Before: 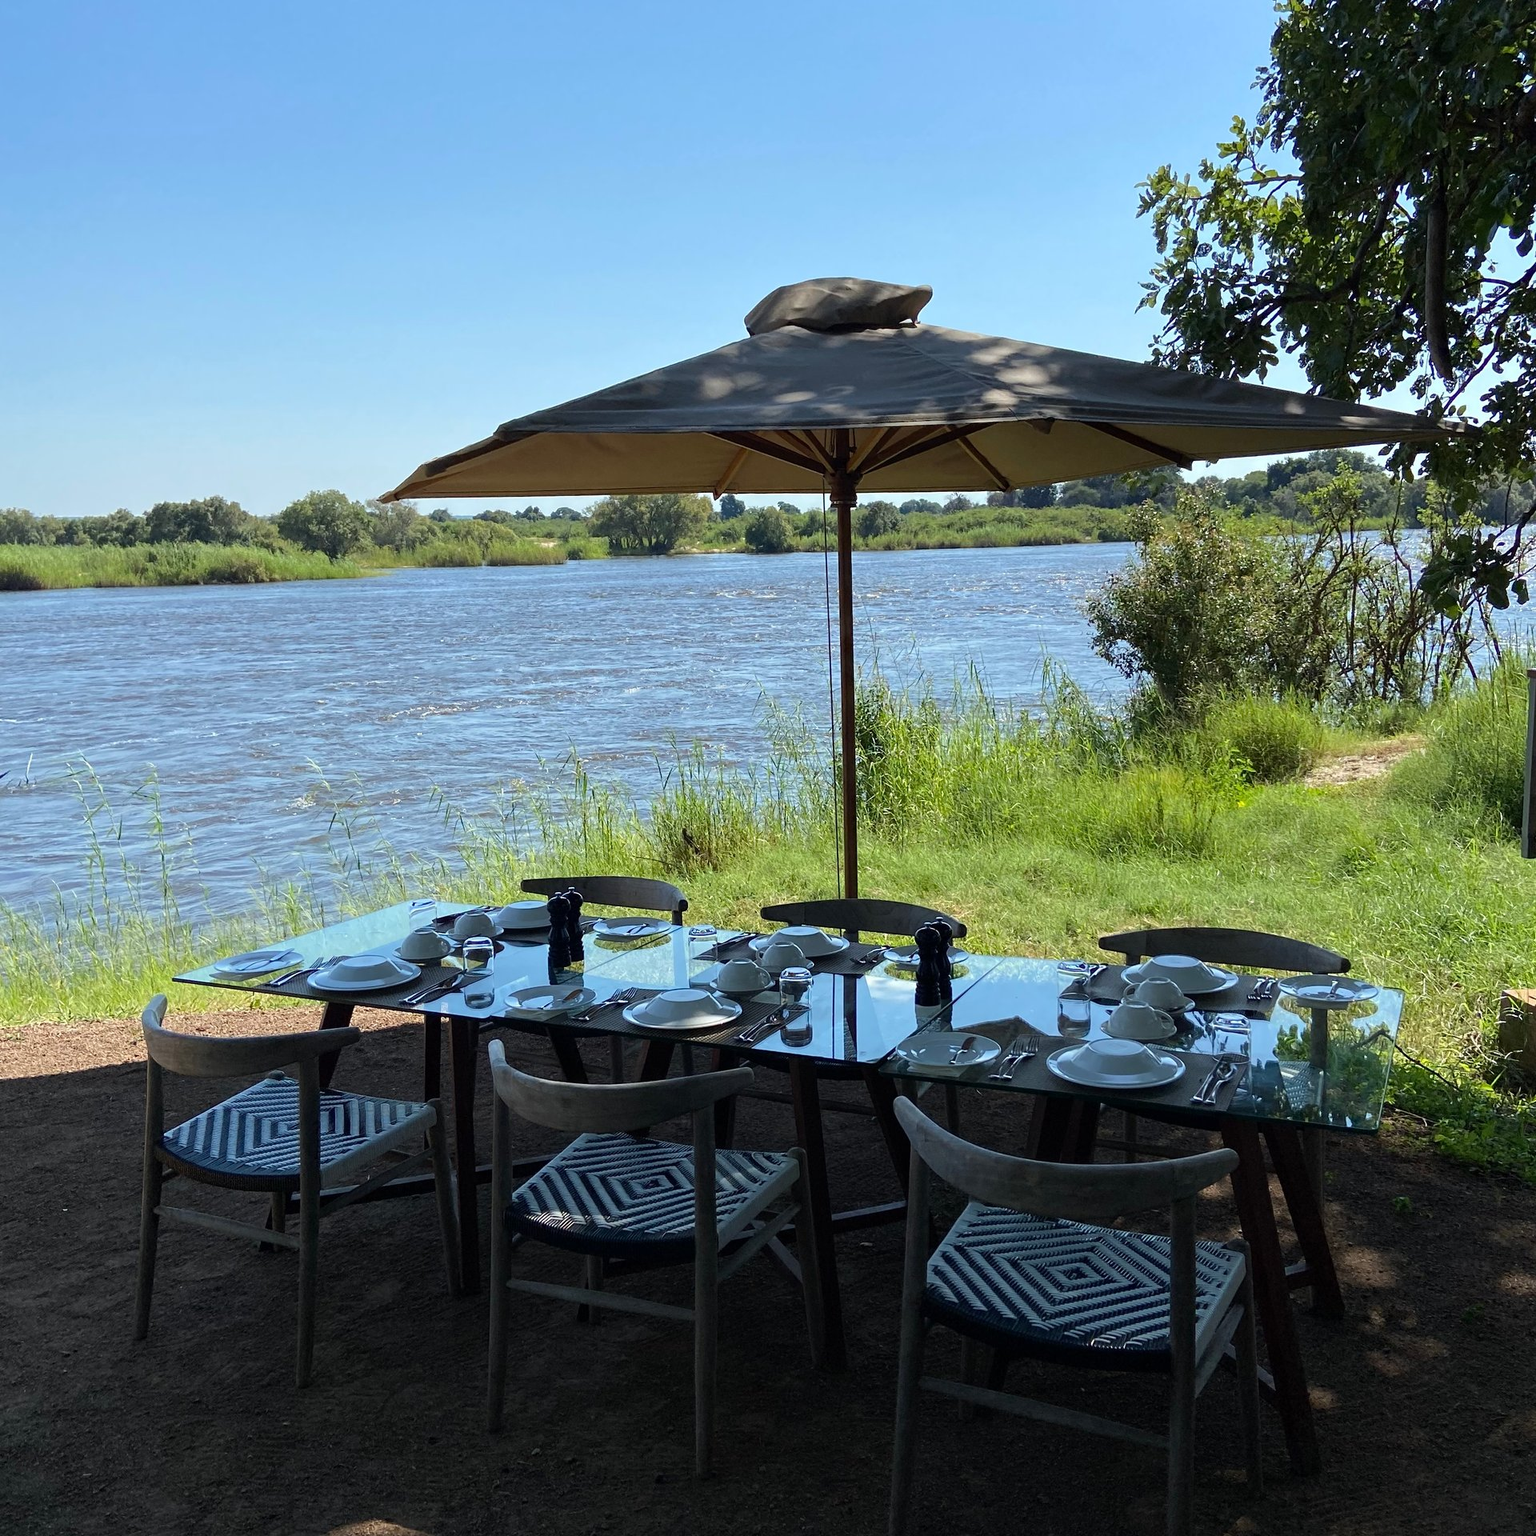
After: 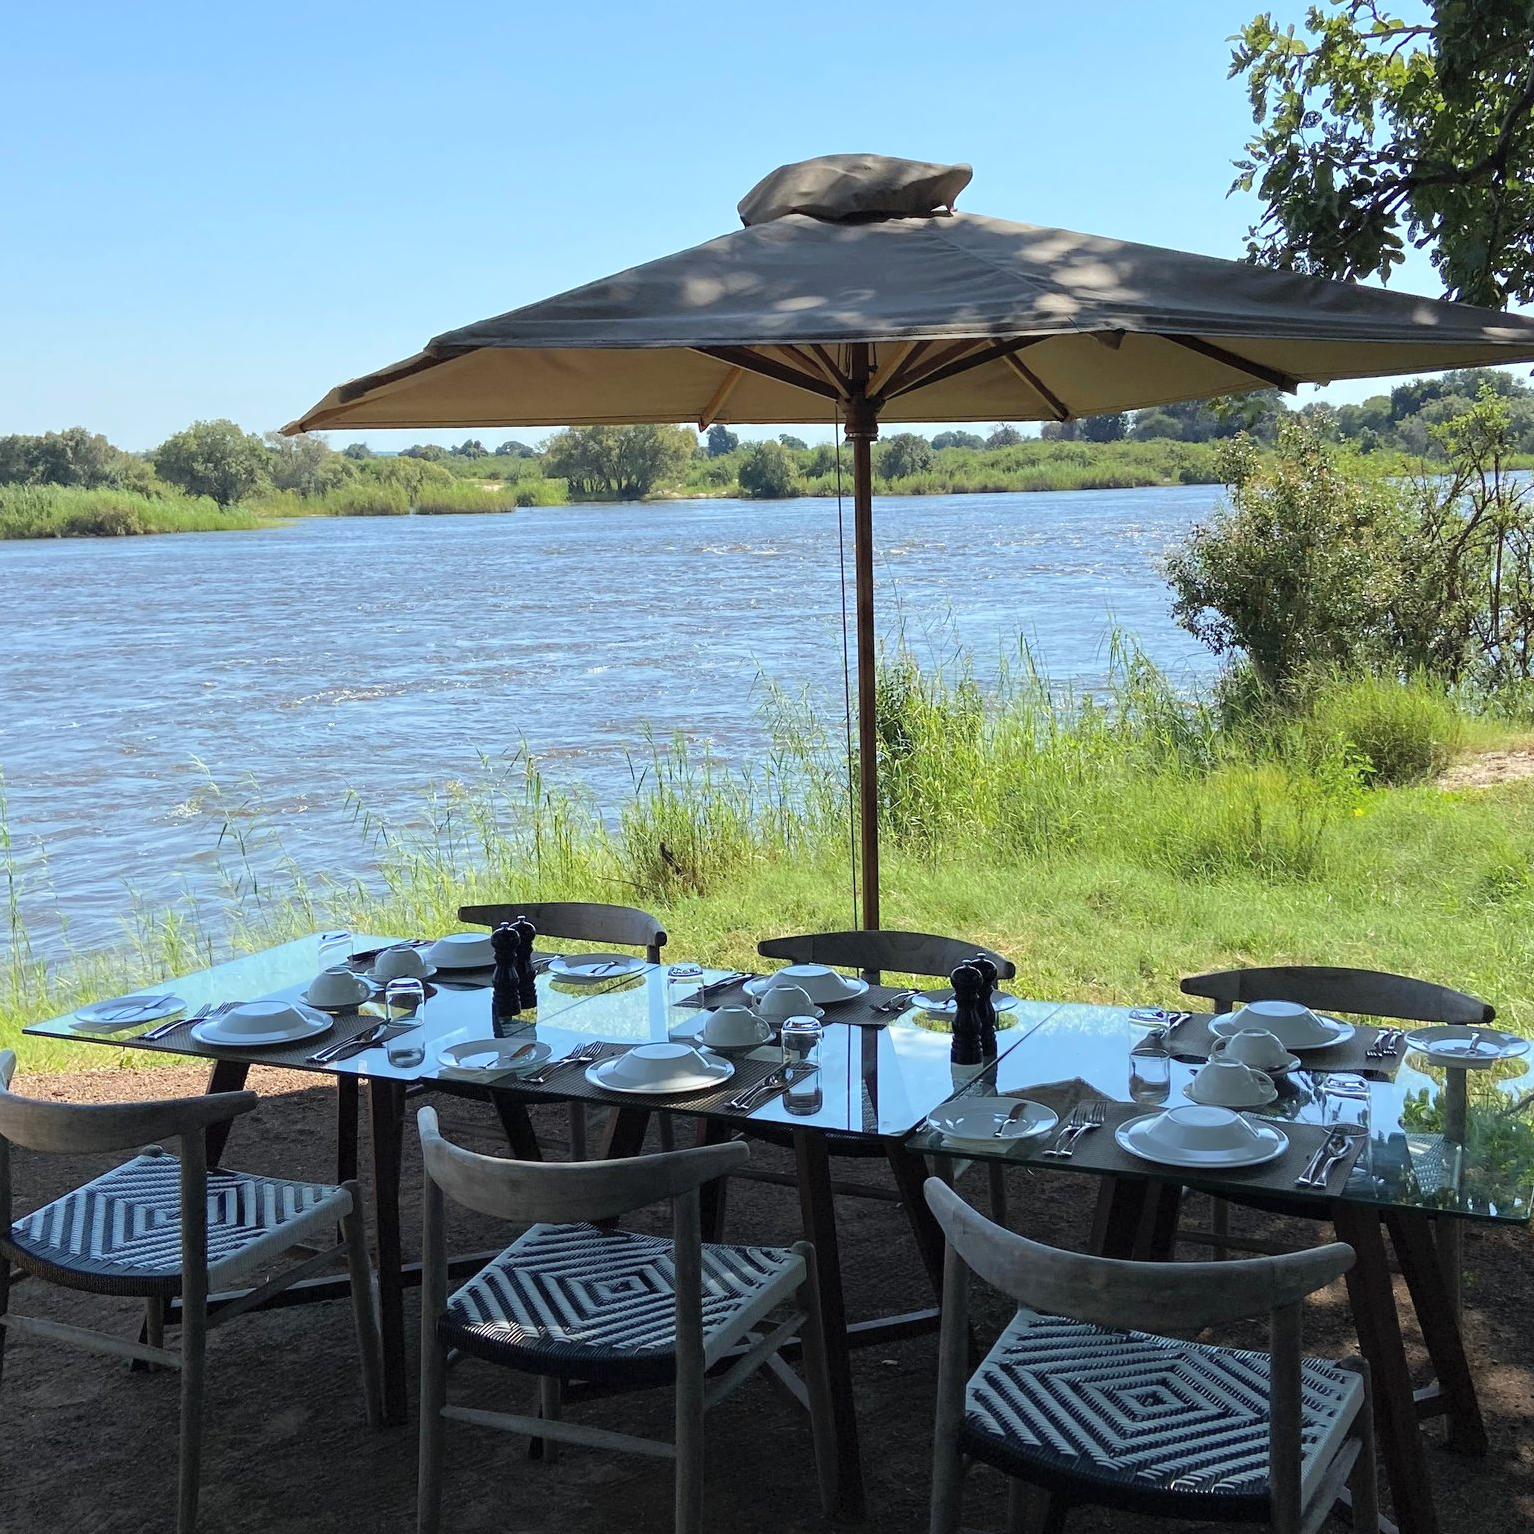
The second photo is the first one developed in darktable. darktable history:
contrast brightness saturation: brightness 0.15
crop and rotate: left 10.071%, top 10.071%, right 10.02%, bottom 10.02%
white balance: emerald 1
